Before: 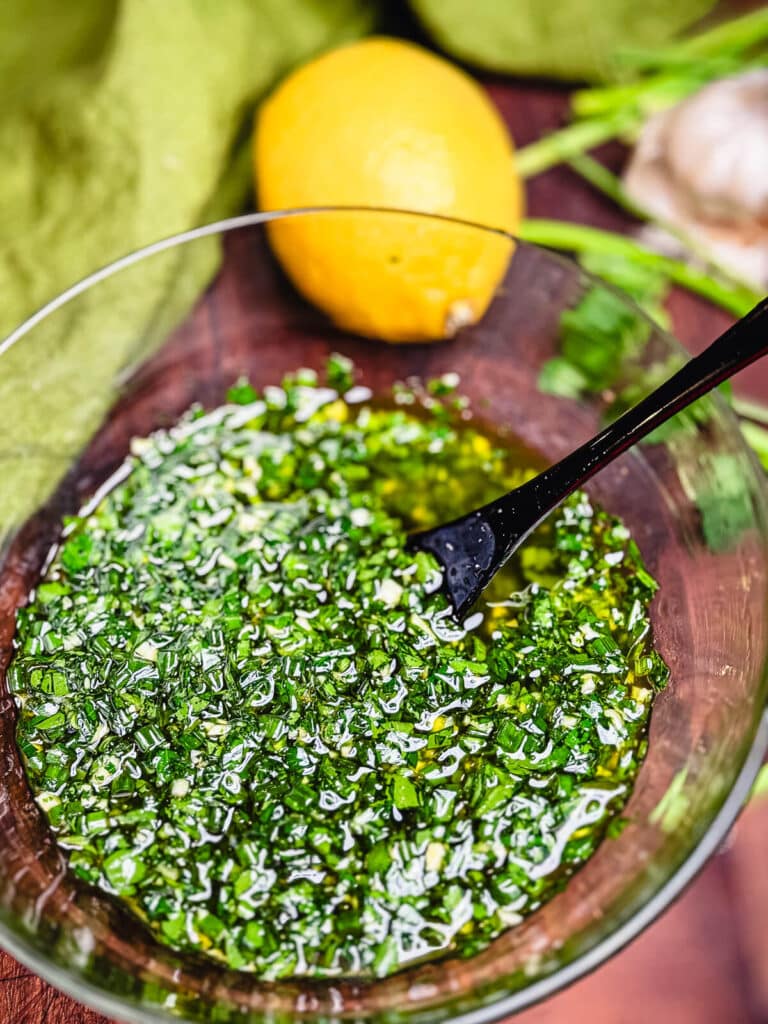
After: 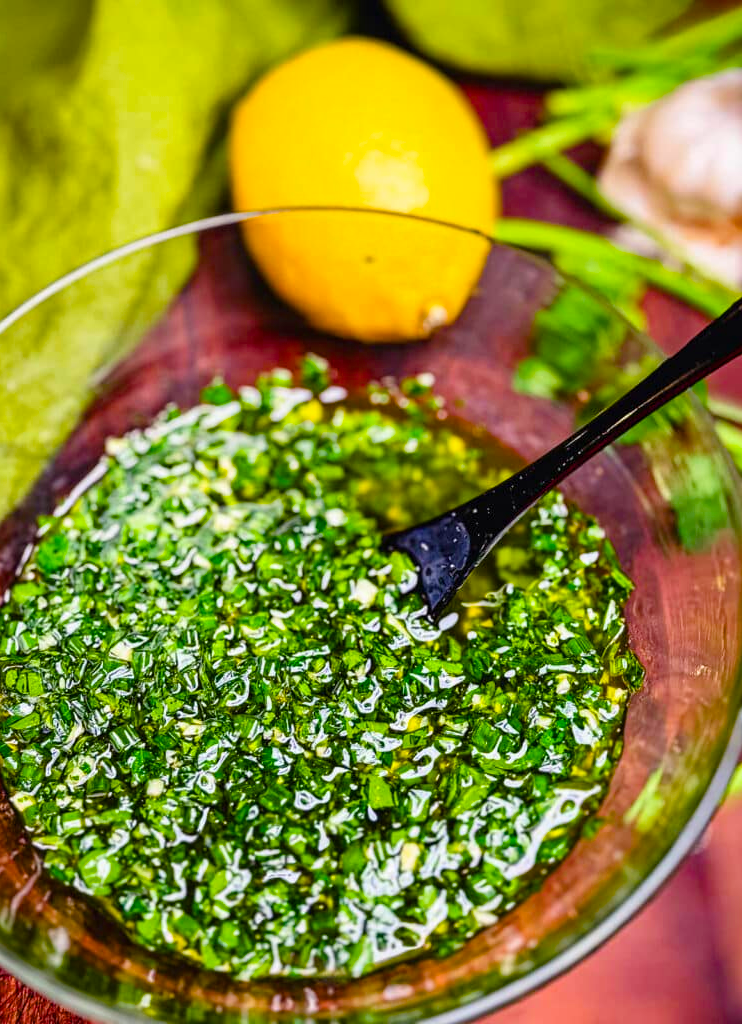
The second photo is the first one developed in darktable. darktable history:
color balance rgb: perceptual saturation grading › global saturation 36.378%, perceptual saturation grading › shadows 35.574%, global vibrance 20%
crop and rotate: left 3.344%
